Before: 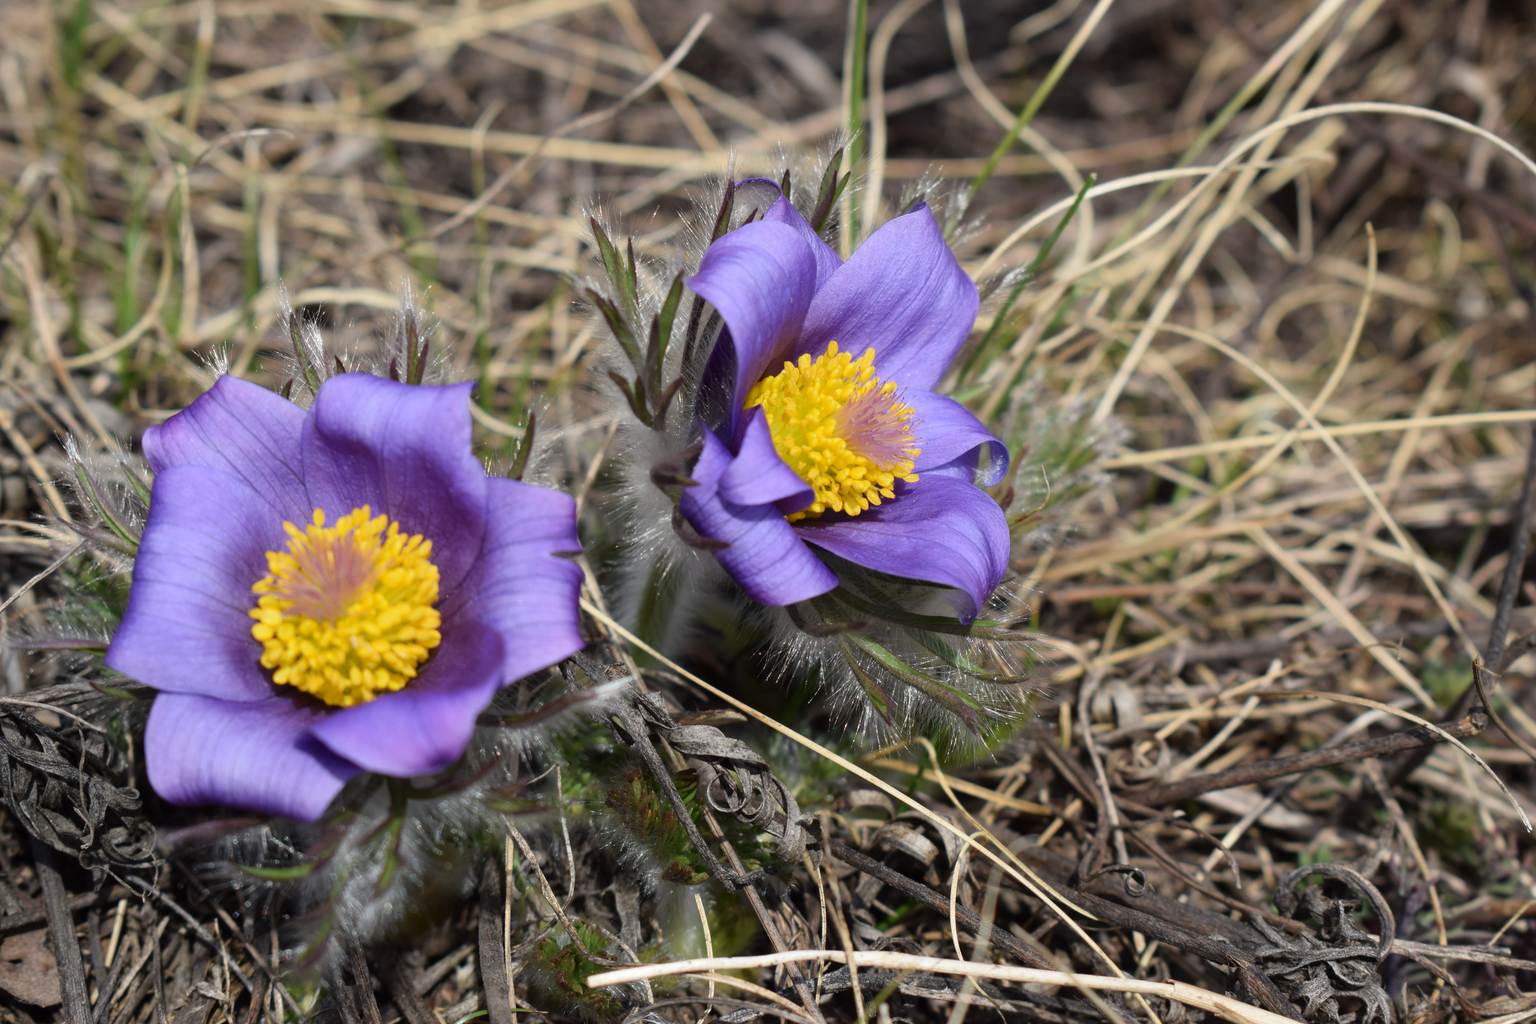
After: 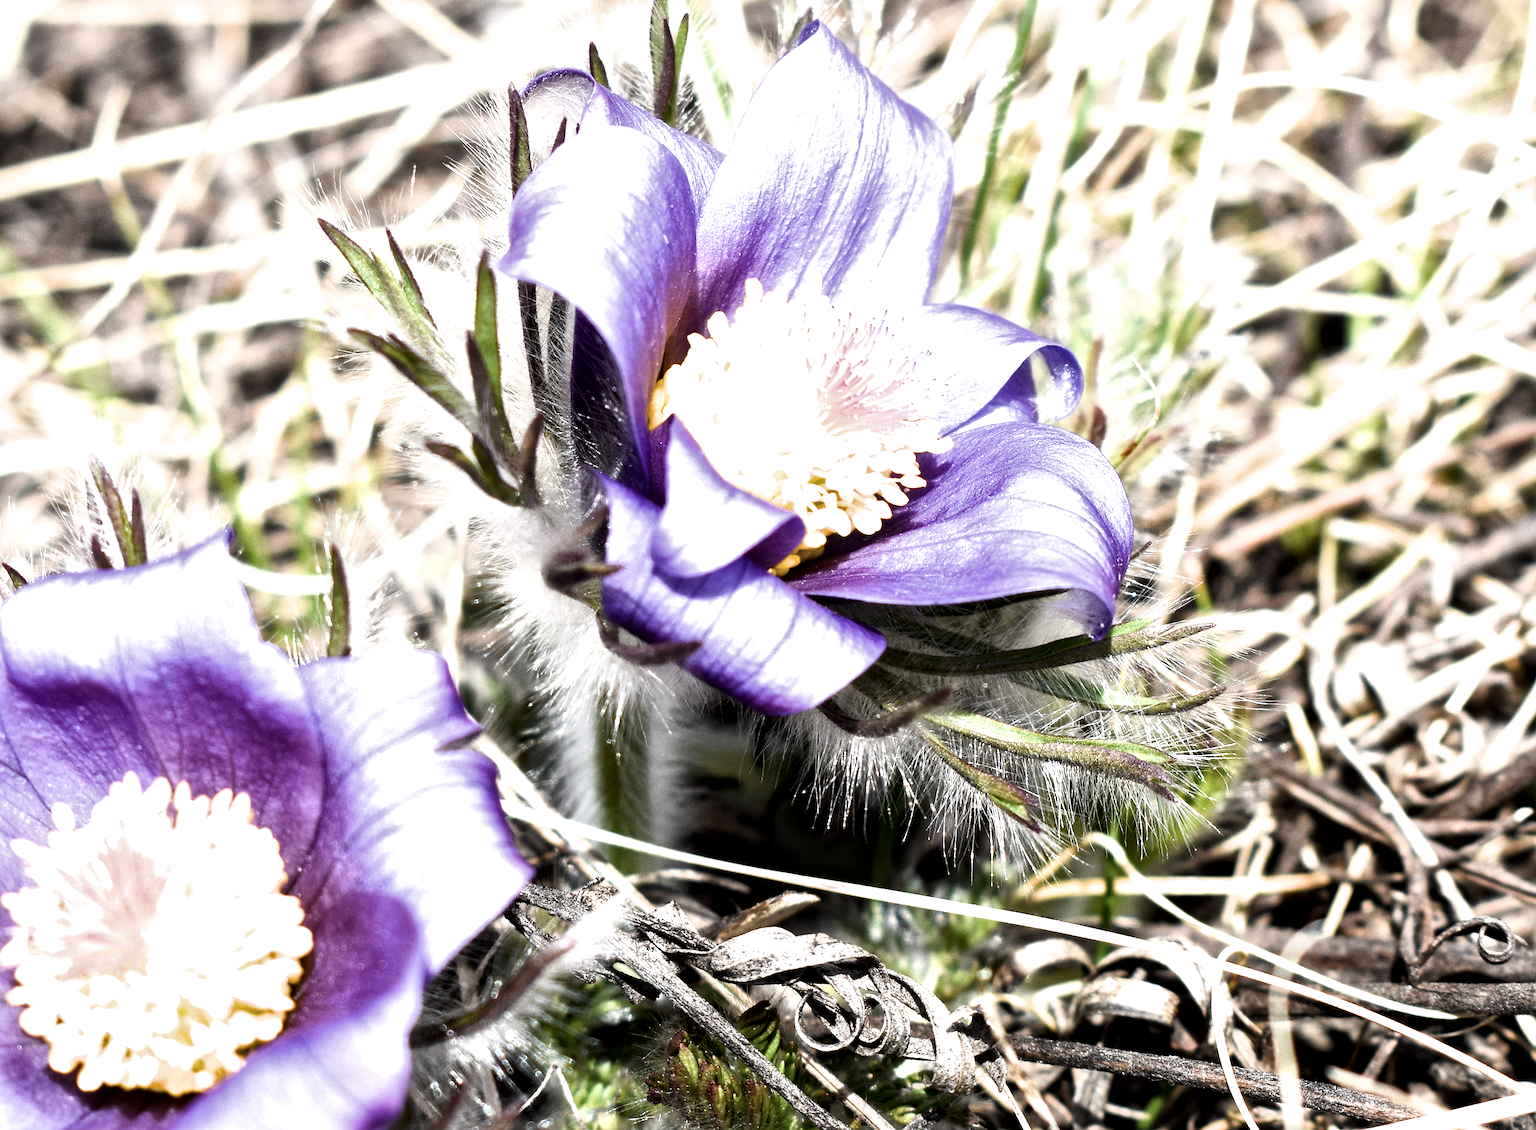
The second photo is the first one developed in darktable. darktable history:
crop and rotate: angle 19.14°, left 6.83%, right 3.668%, bottom 1.172%
color correction: highlights b* 0.038, saturation 0.804
sharpen: on, module defaults
exposure: black level correction 0, exposure 1.1 EV, compensate exposure bias true, compensate highlight preservation false
local contrast: mode bilateral grid, contrast 25, coarseness 47, detail 151%, midtone range 0.2
filmic rgb: black relative exposure -7.65 EV, white relative exposure 4.56 EV, hardness 3.61
color balance rgb: power › hue 312.03°, linear chroma grading › global chroma 0.779%, perceptual saturation grading › global saturation 0.417%, perceptual saturation grading › highlights -33.113%, perceptual saturation grading › mid-tones 15.023%, perceptual saturation grading › shadows 48.375%, perceptual brilliance grading › highlights 74.281%, perceptual brilliance grading › shadows -29.48%
